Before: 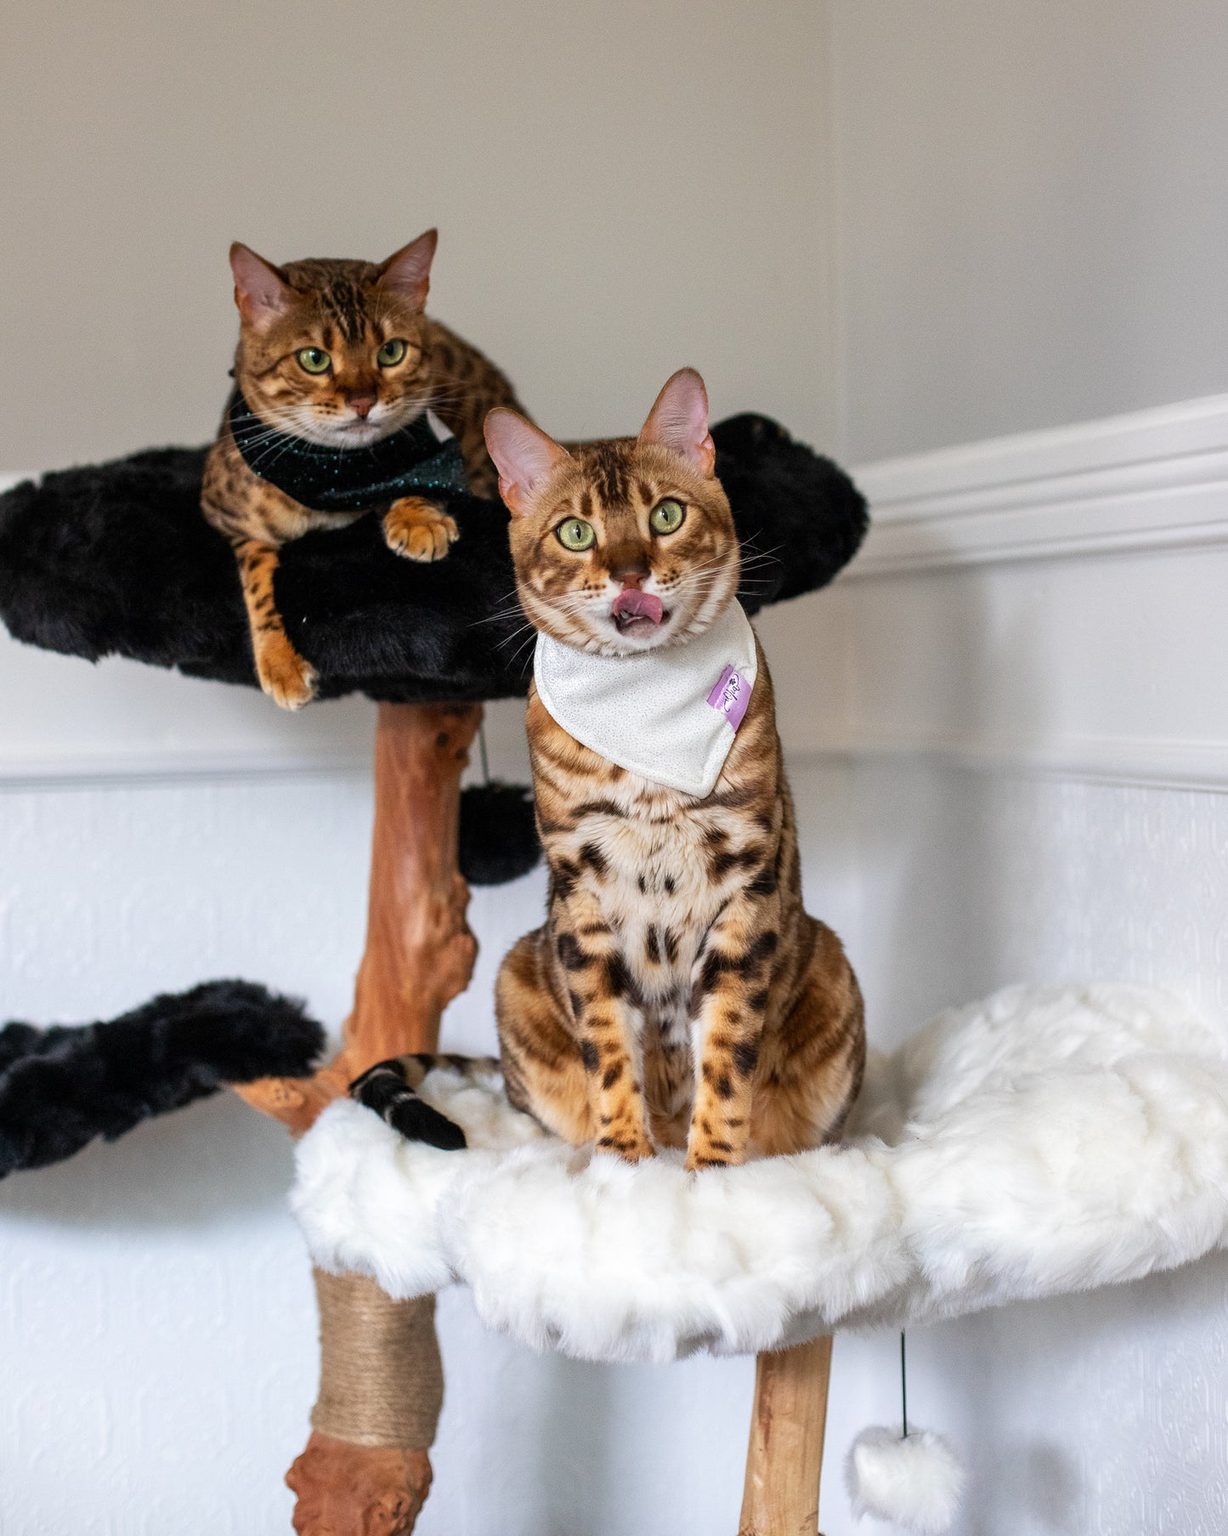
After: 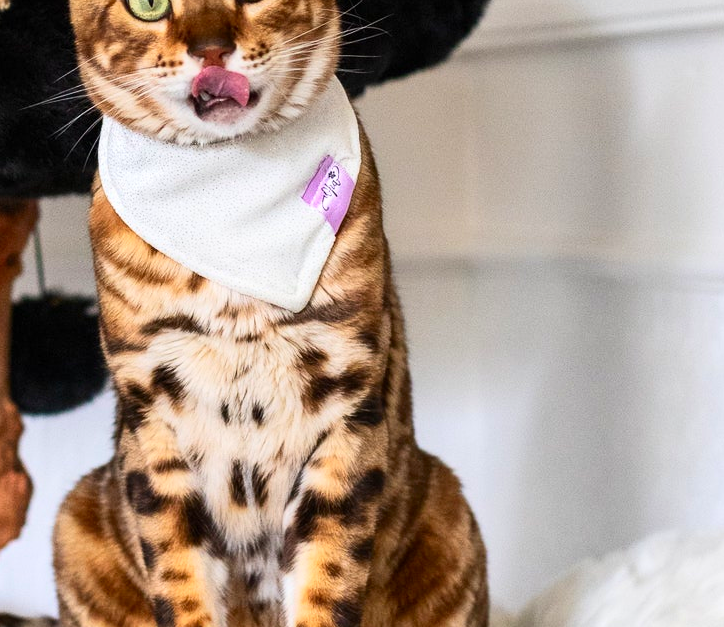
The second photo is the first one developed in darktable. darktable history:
contrast brightness saturation: contrast 0.234, brightness 0.106, saturation 0.287
crop: left 36.689%, top 34.724%, right 13.171%, bottom 30.532%
